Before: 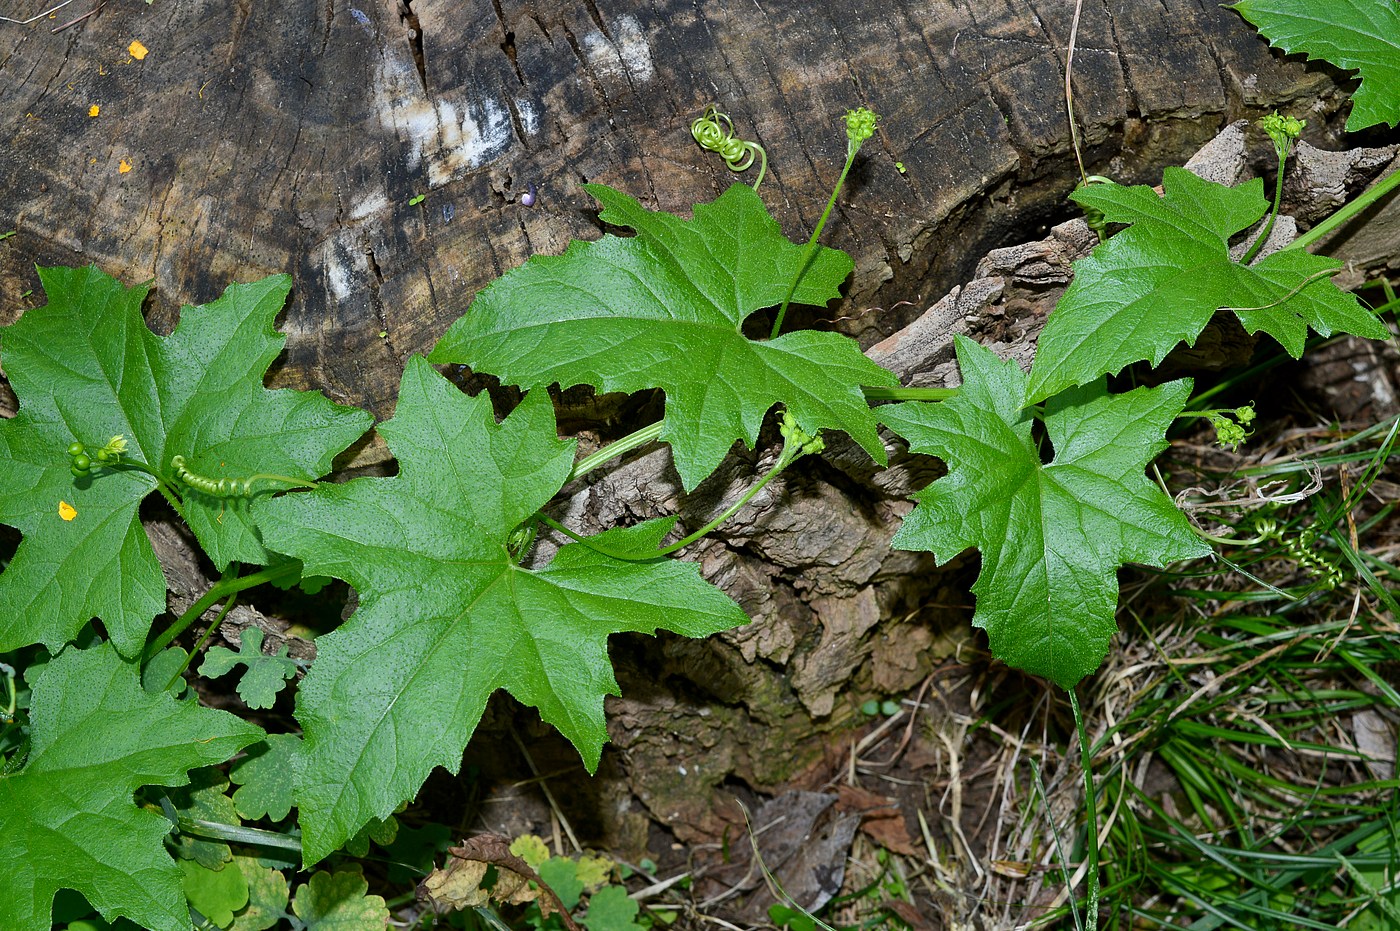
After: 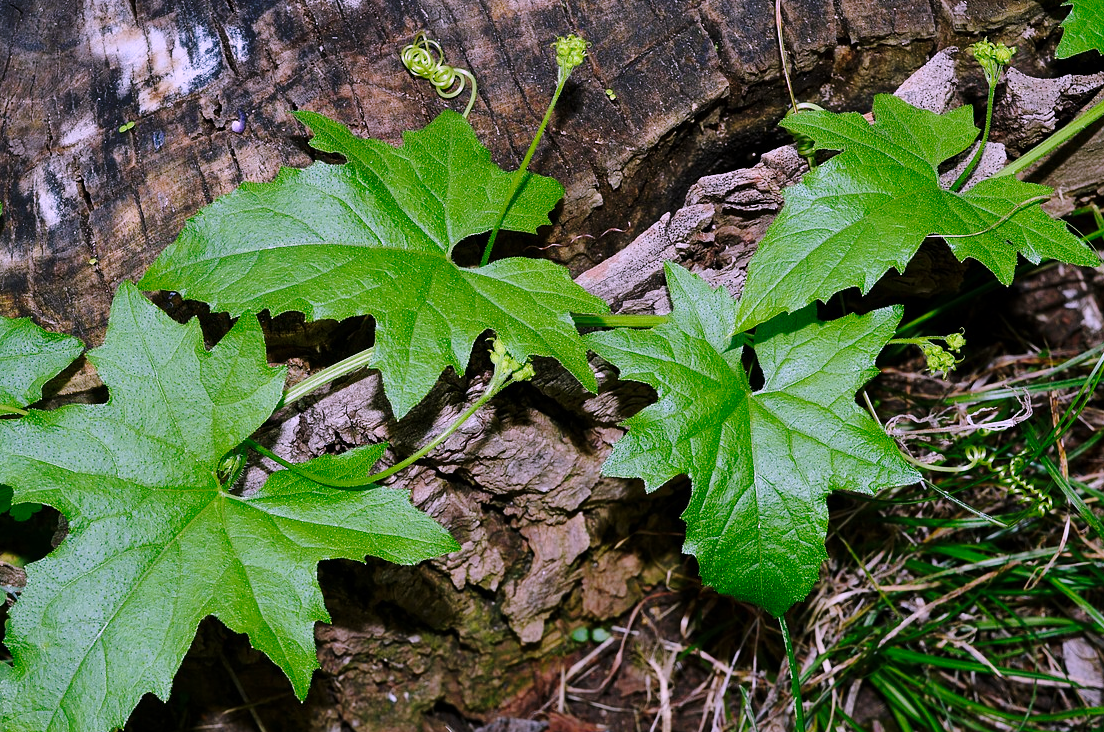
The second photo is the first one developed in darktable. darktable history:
crop and rotate: left 20.74%, top 7.912%, right 0.375%, bottom 13.378%
base curve: curves: ch0 [(0, 0) (0.028, 0.03) (0.121, 0.232) (0.46, 0.748) (0.859, 0.968) (1, 1)], preserve colors none
exposure: black level correction 0, exposure -0.766 EV, compensate highlight preservation false
contrast brightness saturation: saturation 0.1
color correction: highlights a* 15.46, highlights b* -20.56
